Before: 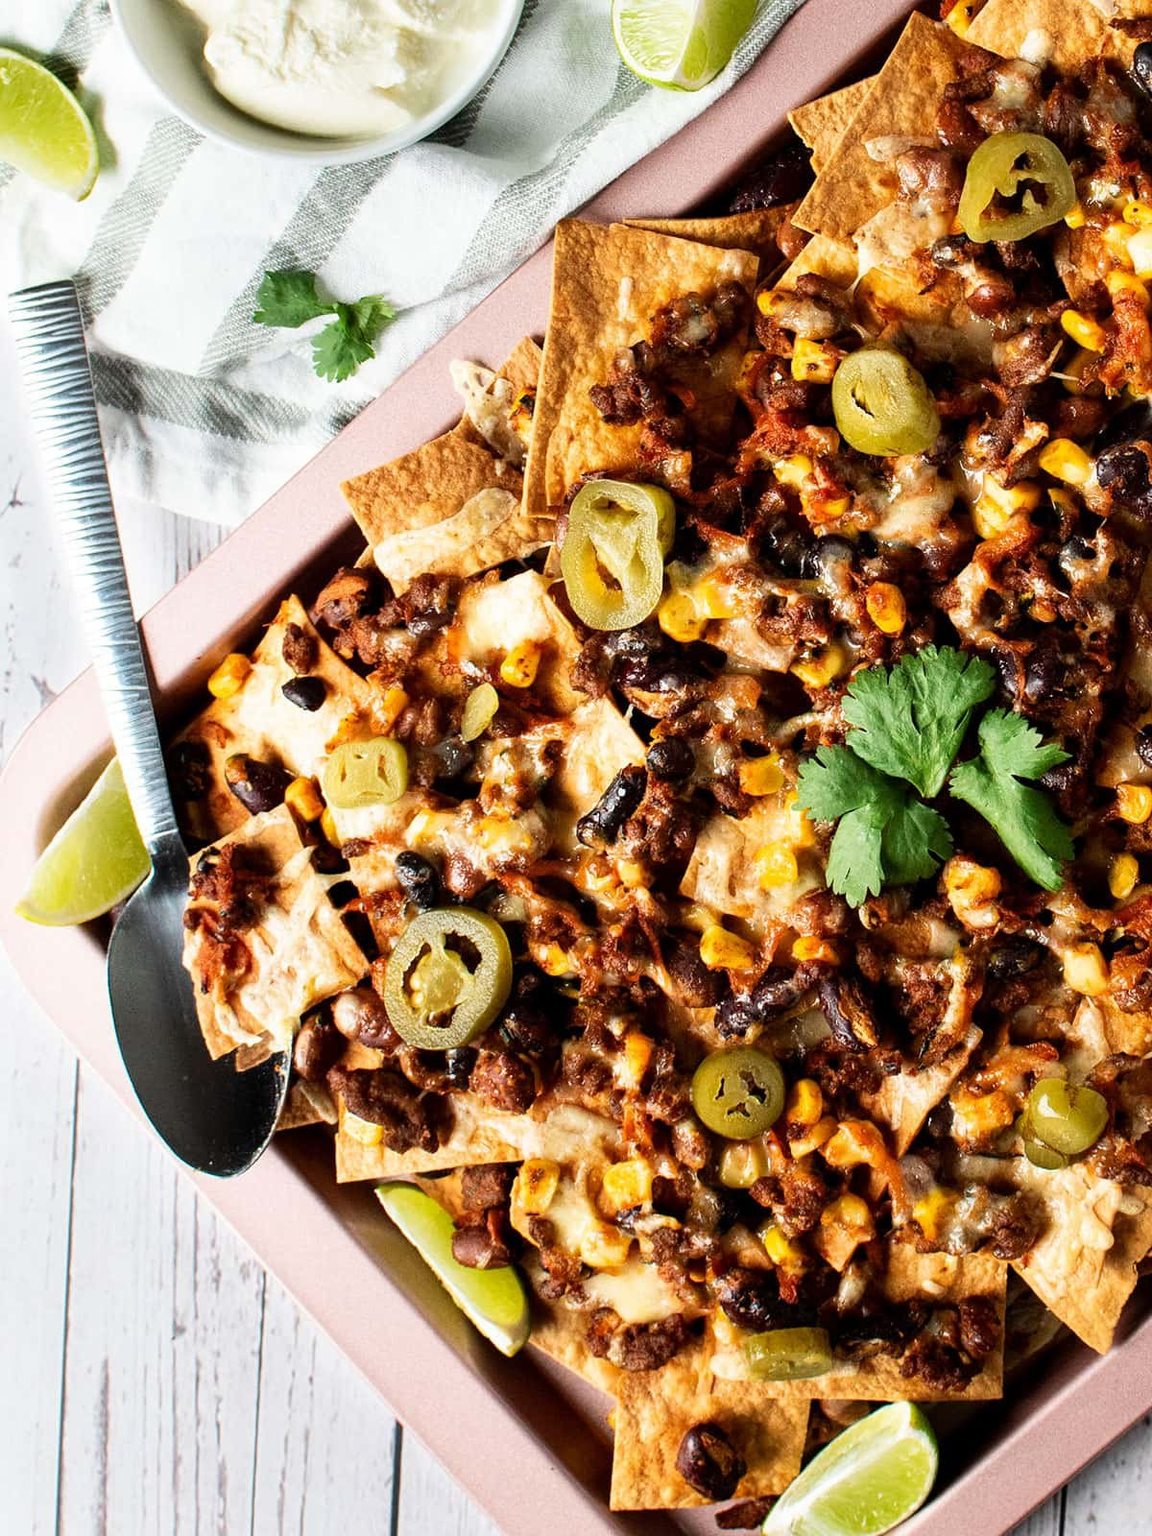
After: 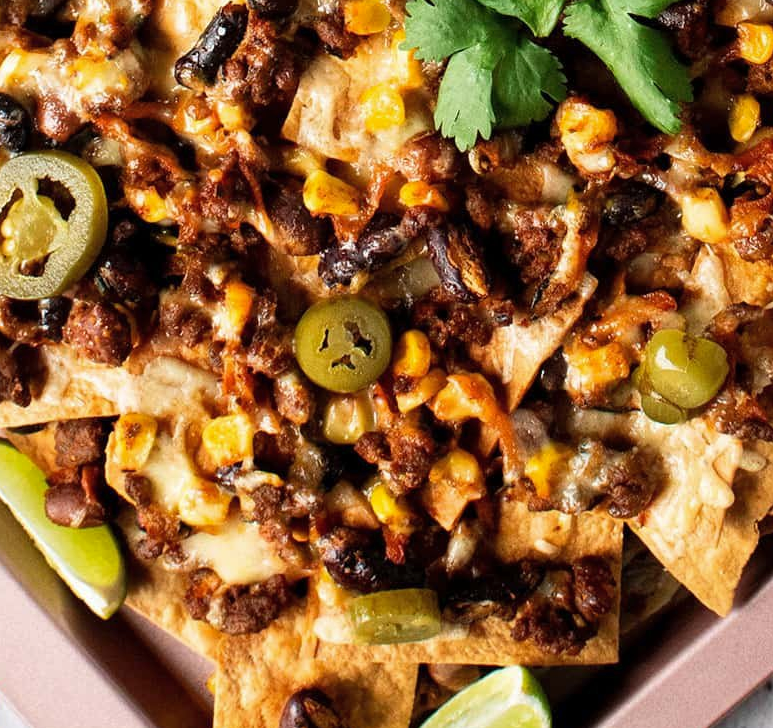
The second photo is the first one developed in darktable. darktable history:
crop and rotate: left 35.506%, top 49.684%, bottom 4.794%
shadows and highlights: shadows 25.29, highlights -23.34
